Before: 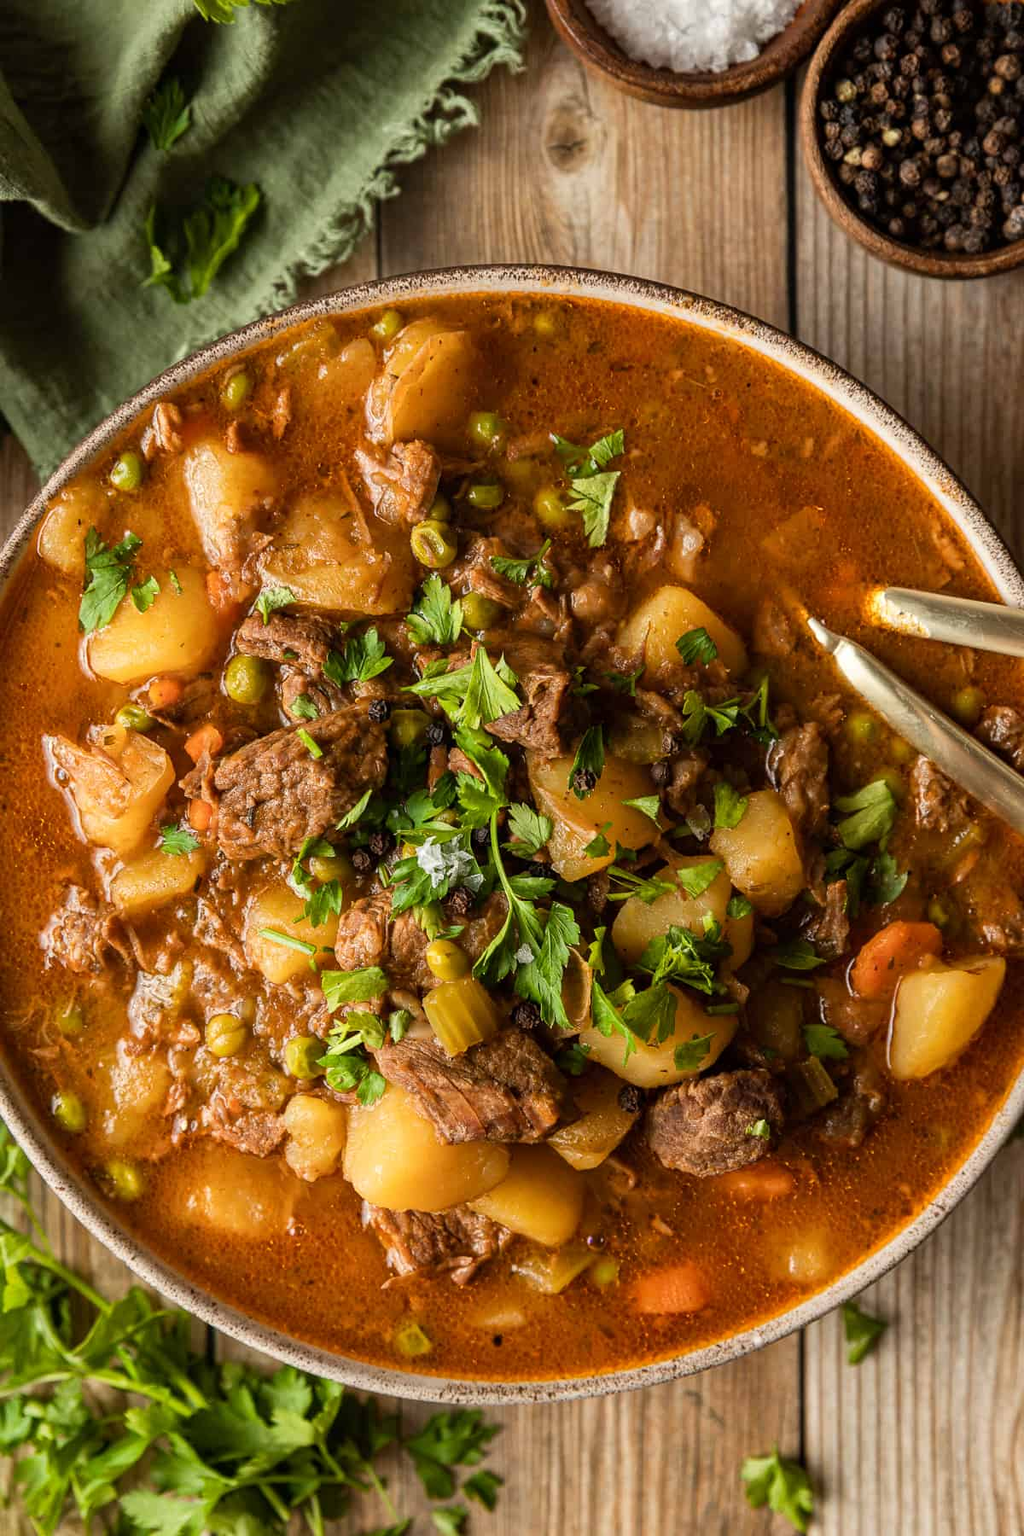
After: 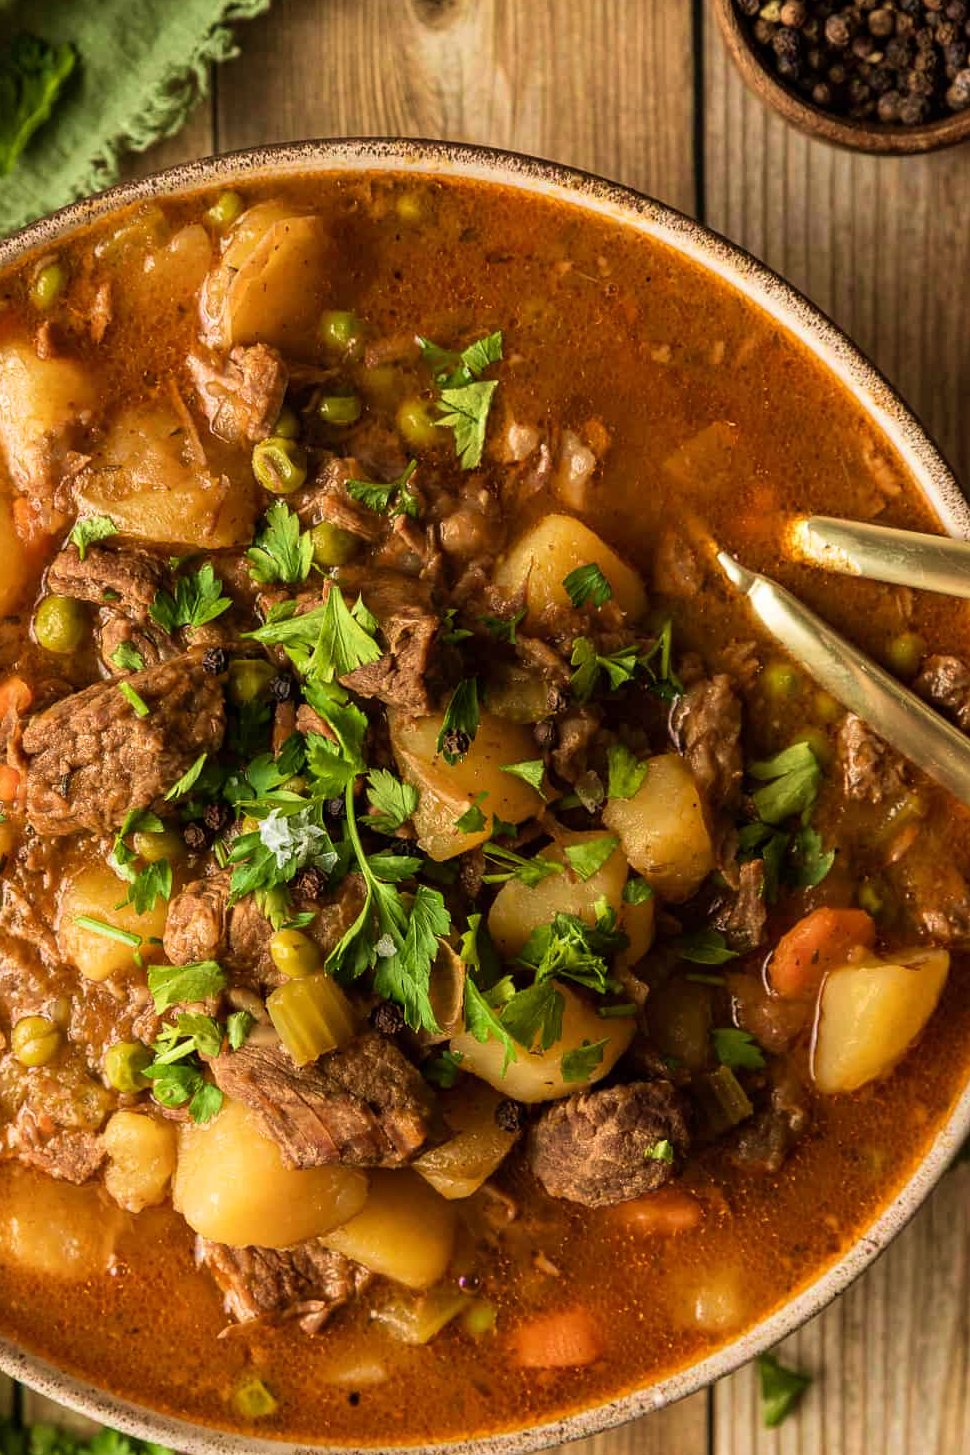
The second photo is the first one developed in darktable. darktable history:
velvia: strength 67.07%, mid-tones bias 0.972
crop: left 19.159%, top 9.58%, bottom 9.58%
